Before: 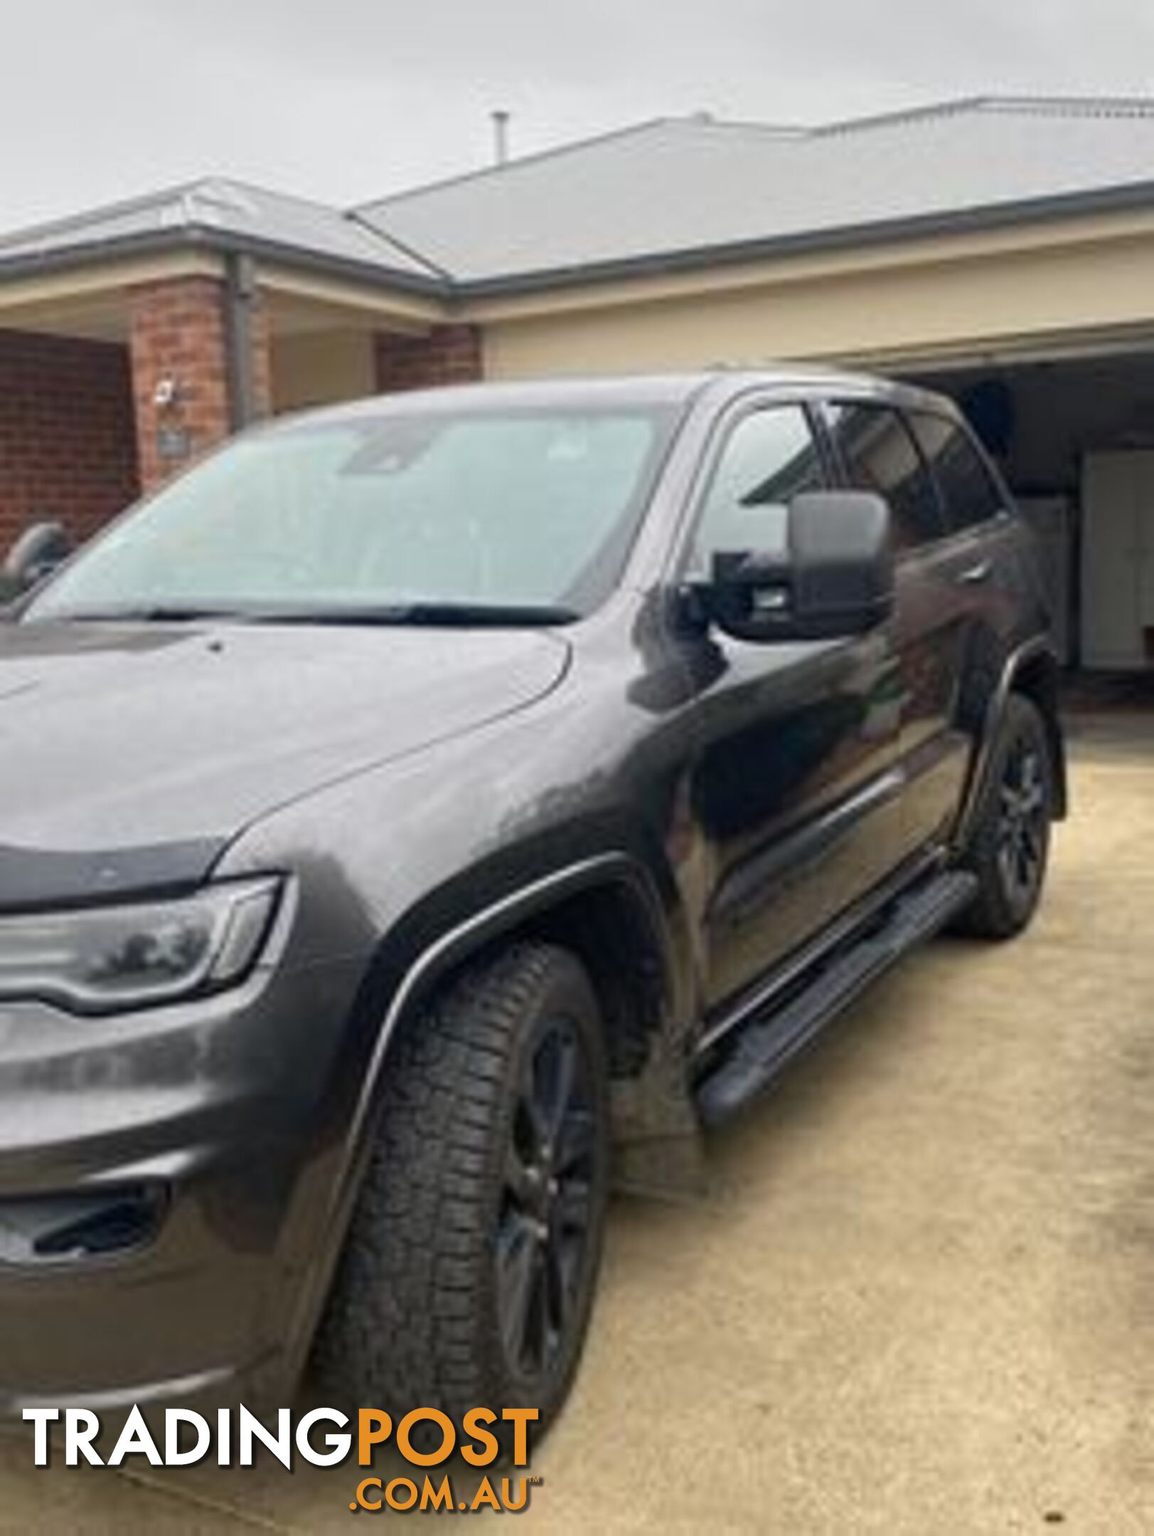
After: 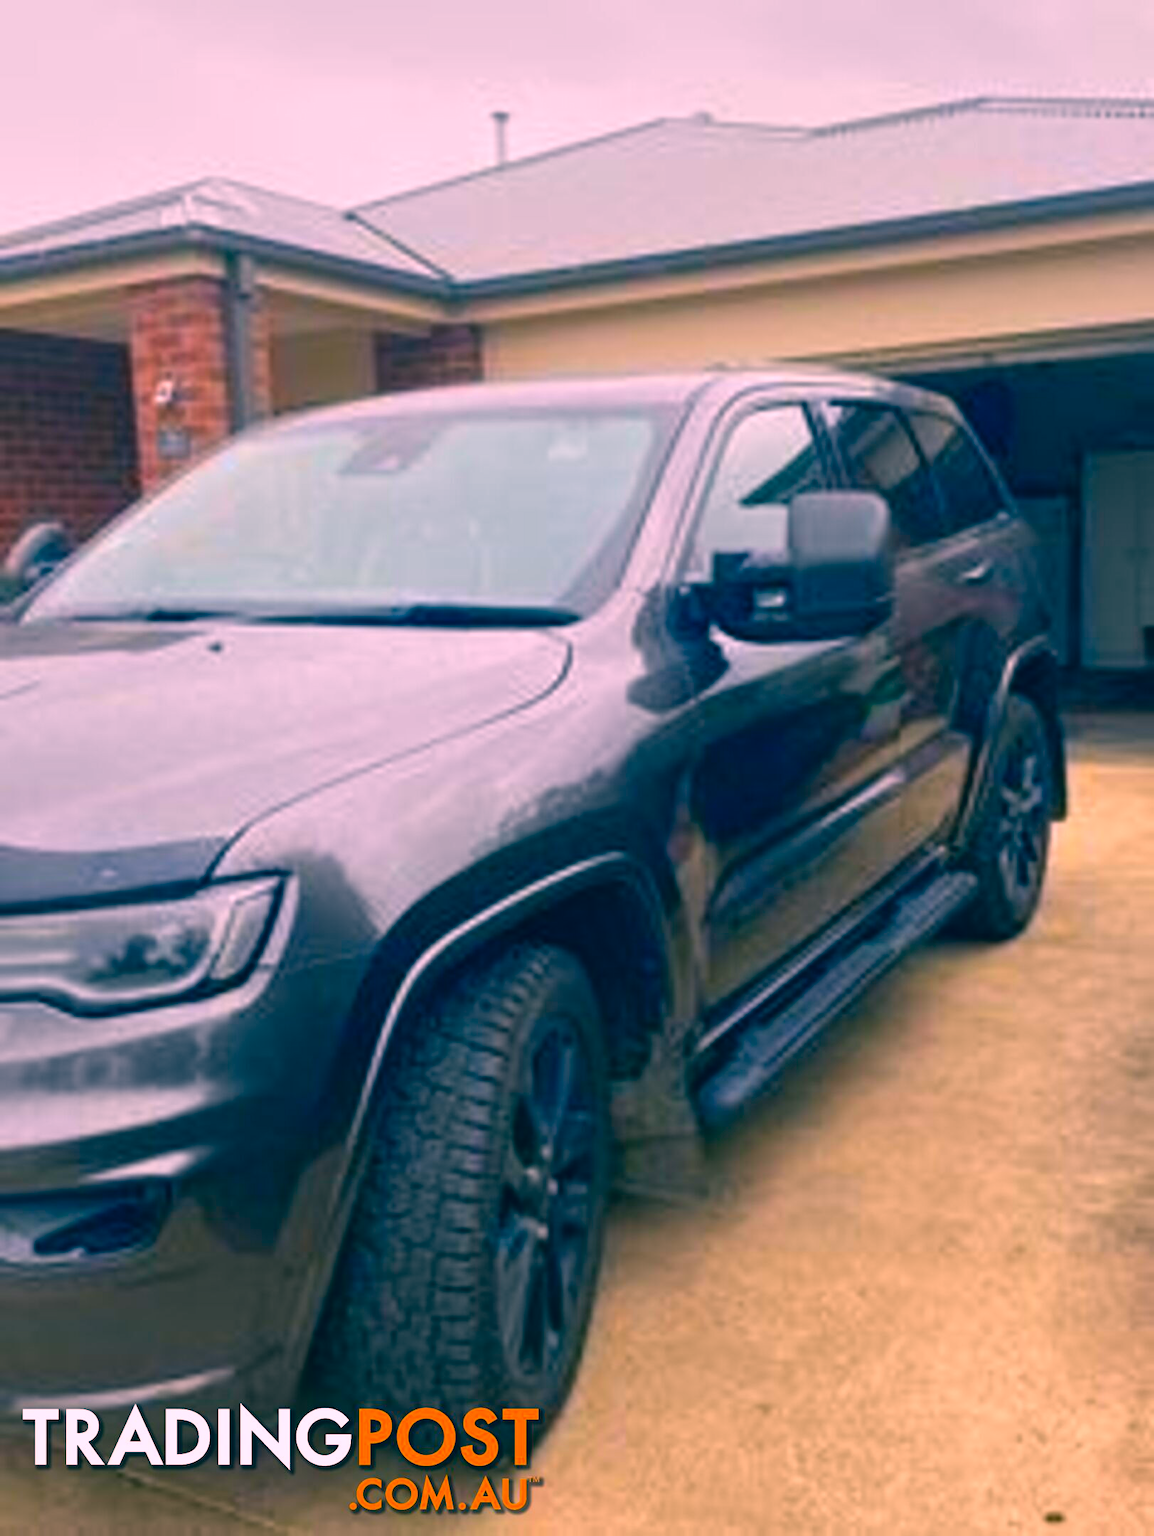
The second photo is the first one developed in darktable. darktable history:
color correction: highlights a* 17.27, highlights b* 0.301, shadows a* -15.05, shadows b* -14.11, saturation 1.45
